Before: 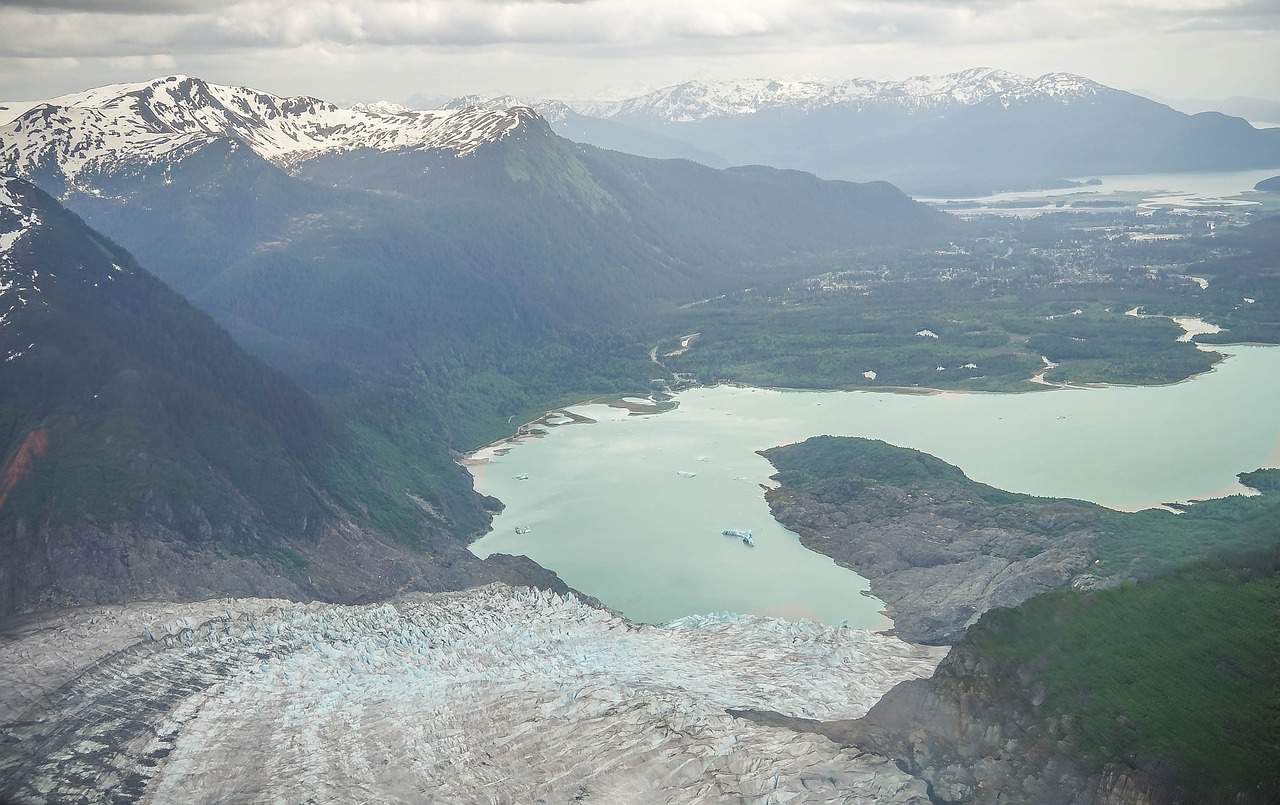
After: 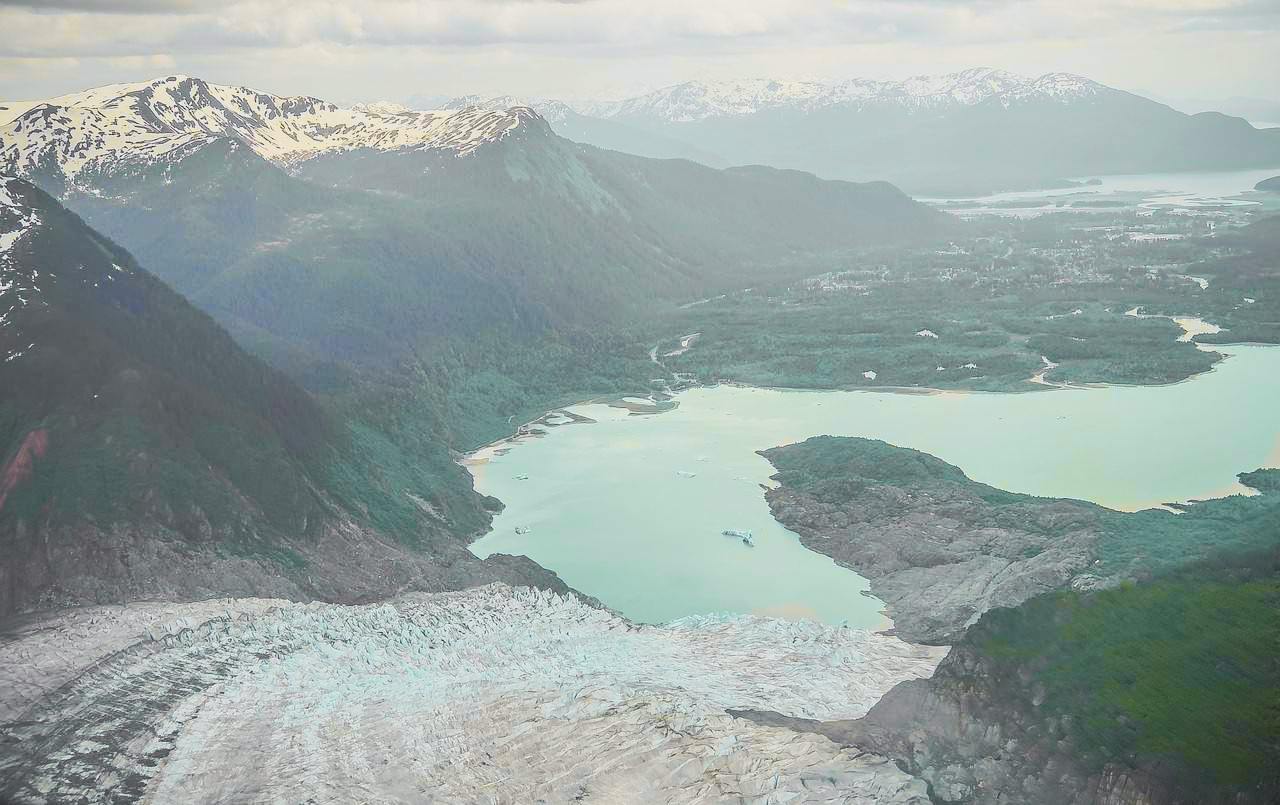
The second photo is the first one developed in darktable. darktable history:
white balance: emerald 1
tone curve: curves: ch0 [(0, 0.026) (0.181, 0.223) (0.405, 0.46) (0.456, 0.528) (0.634, 0.728) (0.877, 0.89) (0.984, 0.935)]; ch1 [(0, 0) (0.443, 0.43) (0.492, 0.488) (0.566, 0.579) (0.595, 0.625) (0.65, 0.657) (0.696, 0.725) (1, 1)]; ch2 [(0, 0) (0.33, 0.301) (0.421, 0.443) (0.447, 0.489) (0.495, 0.494) (0.537, 0.57) (0.586, 0.591) (0.663, 0.686) (1, 1)], color space Lab, independent channels, preserve colors none
contrast brightness saturation: contrast -0.02, brightness -0.01, saturation 0.03
shadows and highlights: shadows 25, highlights -25
